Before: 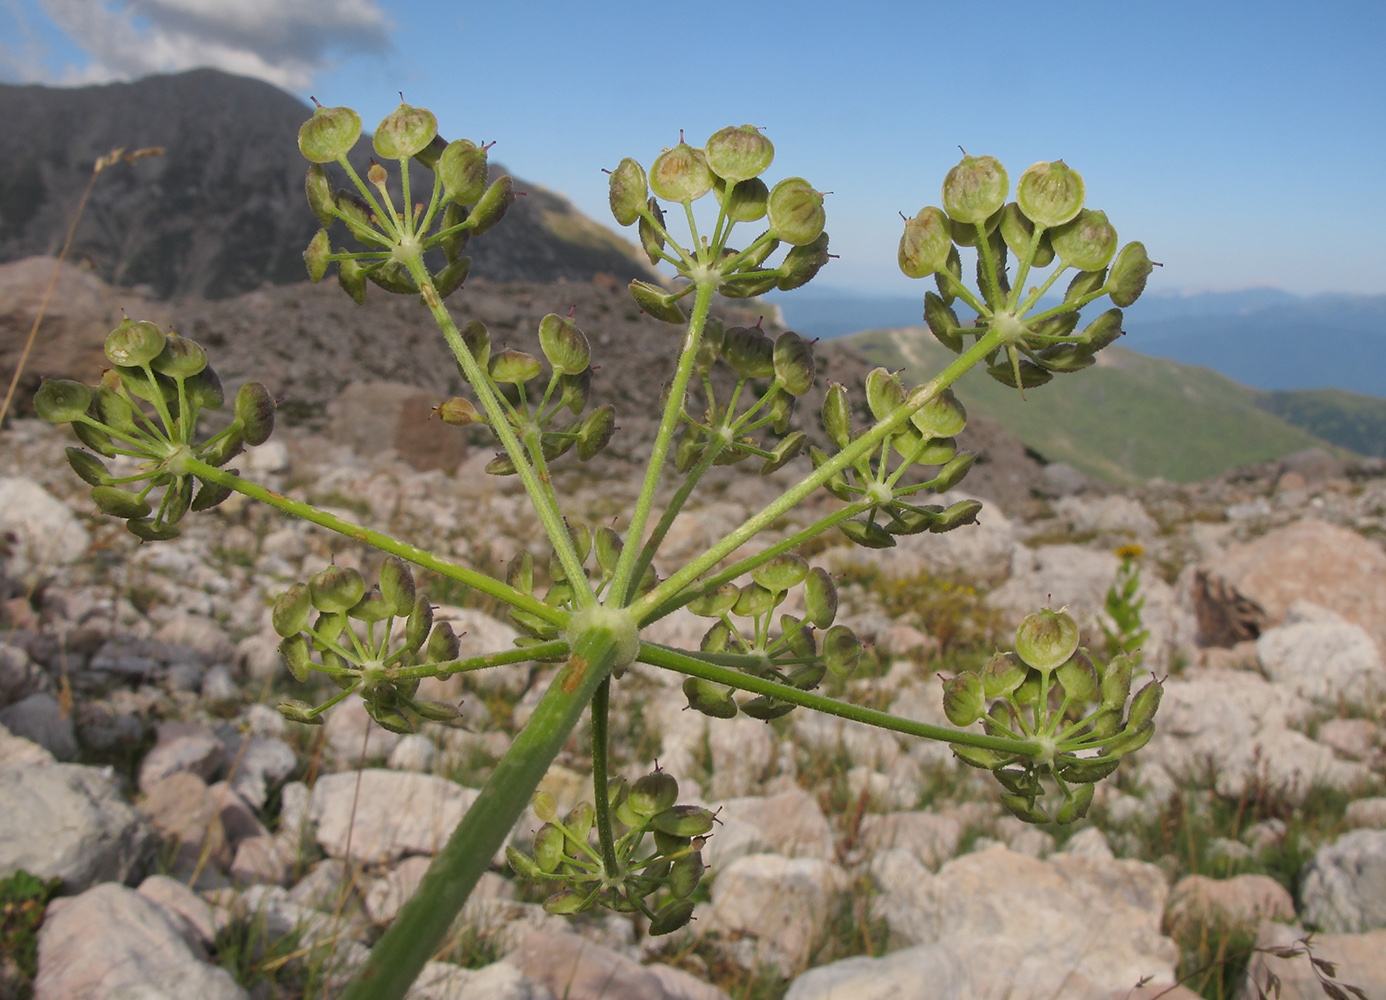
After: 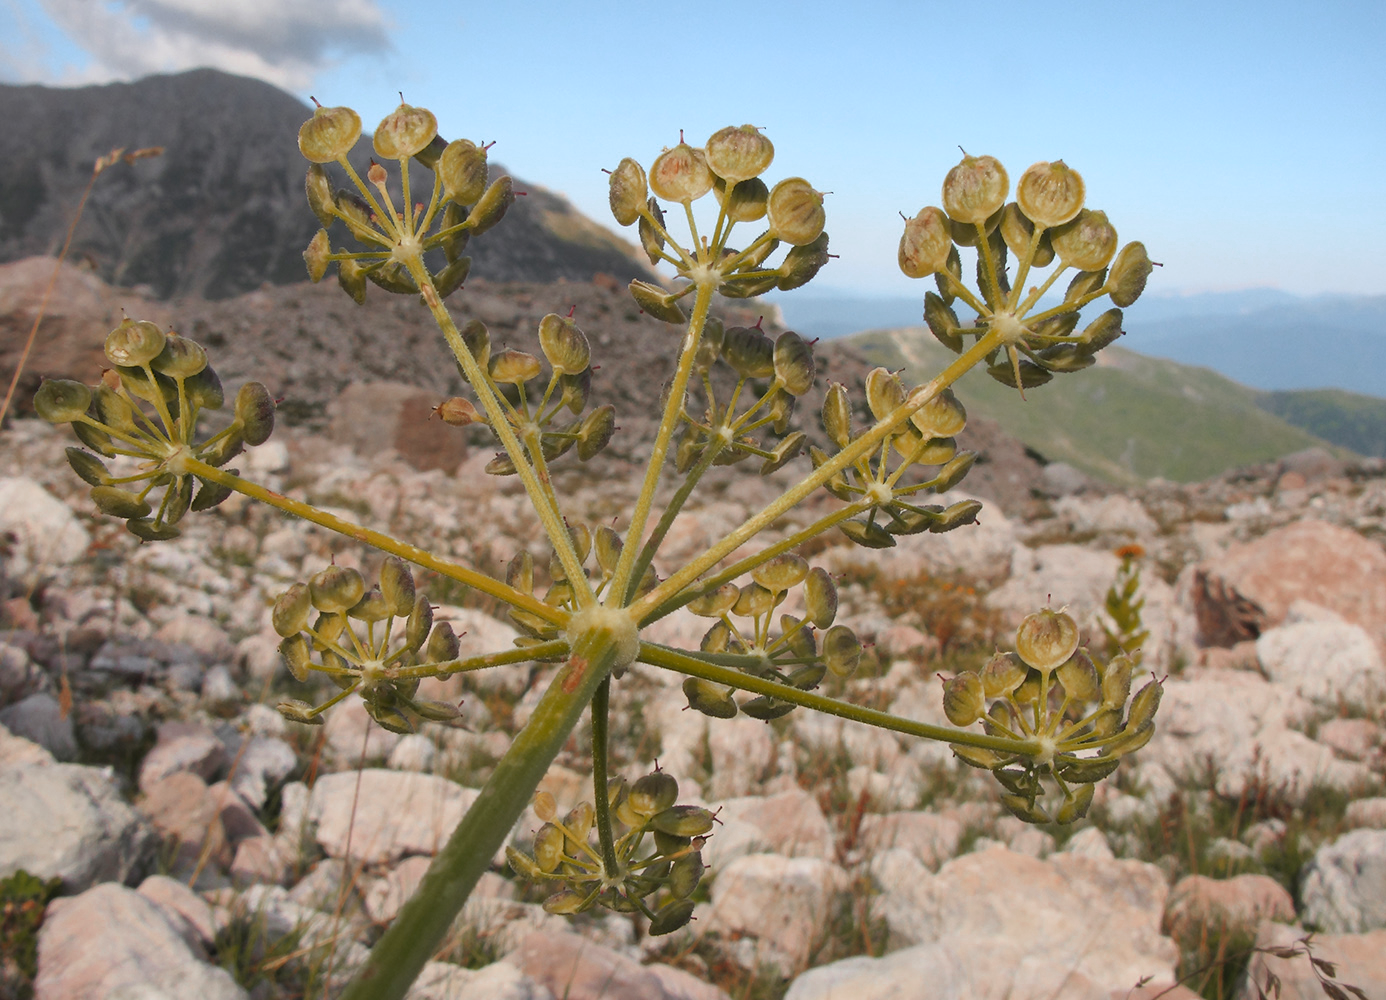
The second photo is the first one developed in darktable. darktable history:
contrast brightness saturation: contrast 0.2, brightness 0.15, saturation 0.14
color zones: curves: ch0 [(0, 0.299) (0.25, 0.383) (0.456, 0.352) (0.736, 0.571)]; ch1 [(0, 0.63) (0.151, 0.568) (0.254, 0.416) (0.47, 0.558) (0.732, 0.37) (0.909, 0.492)]; ch2 [(0.004, 0.604) (0.158, 0.443) (0.257, 0.403) (0.761, 0.468)]
shadows and highlights: shadows 4.1, highlights -17.6, soften with gaussian
